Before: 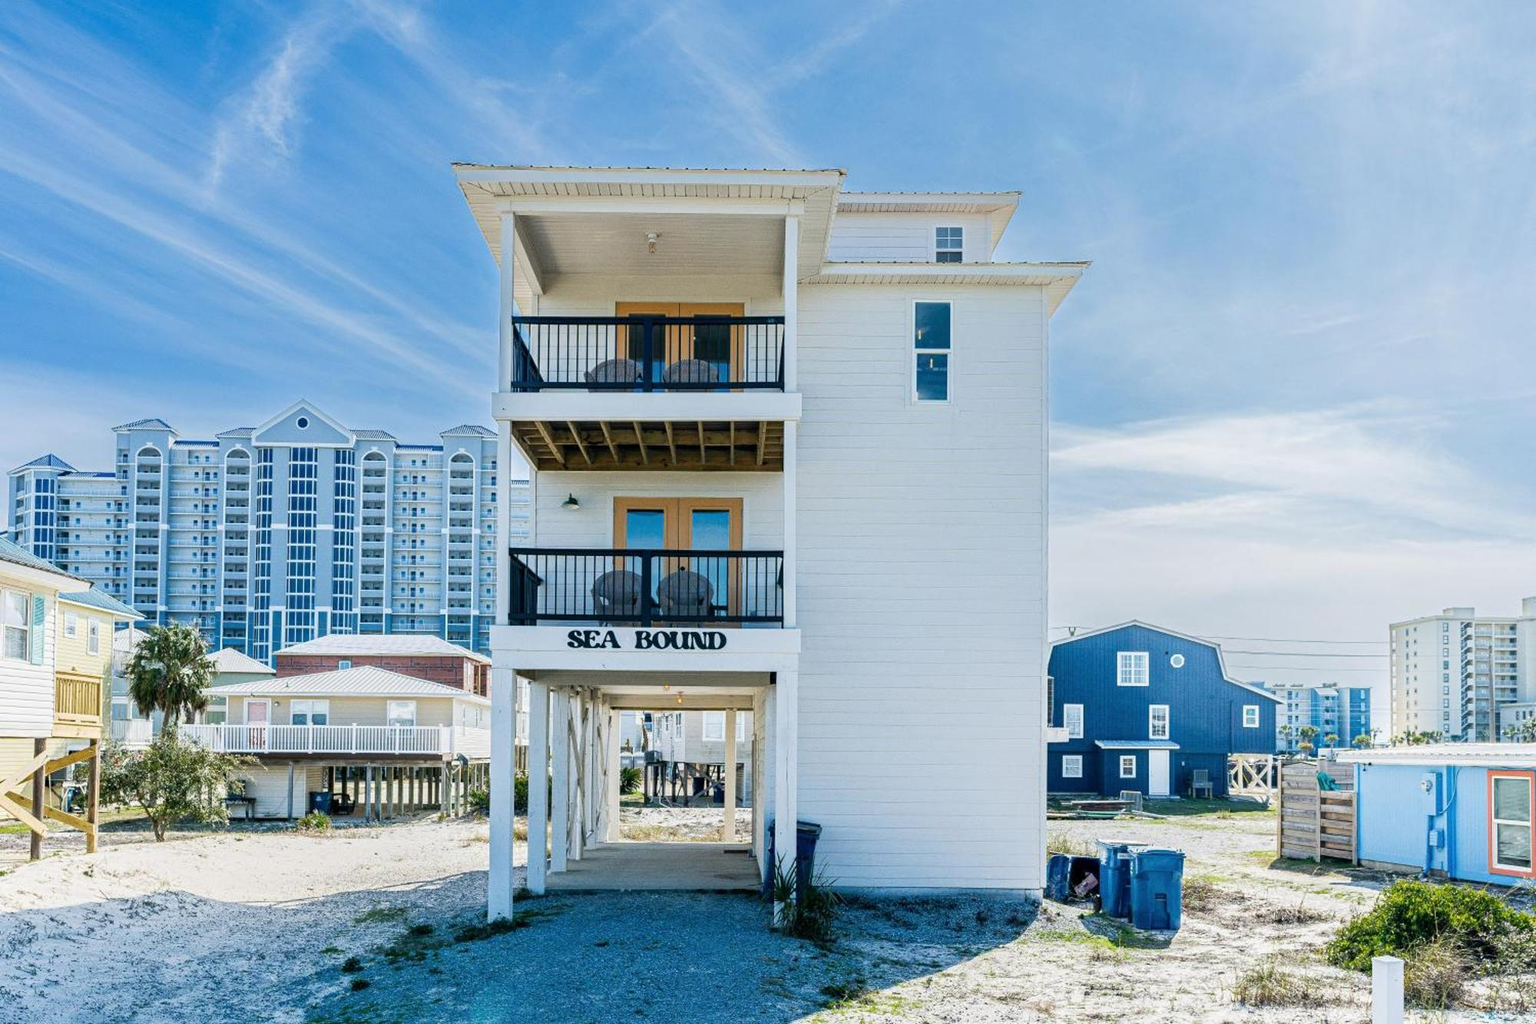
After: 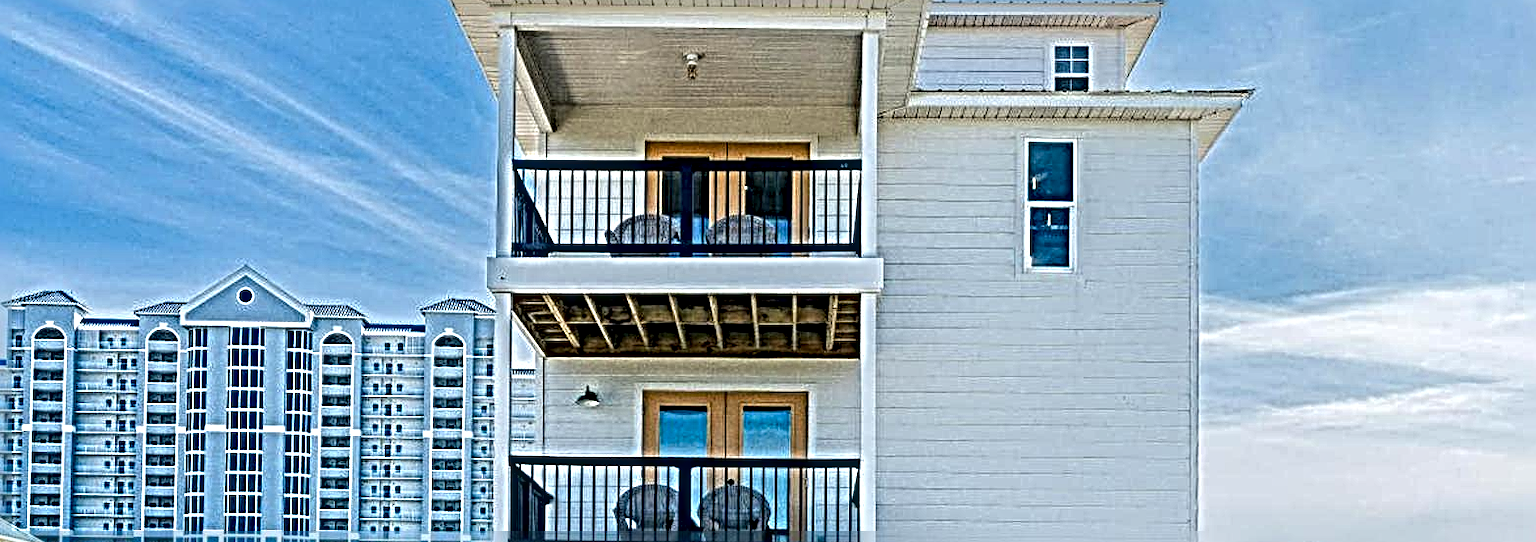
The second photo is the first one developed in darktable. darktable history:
contrast brightness saturation: saturation 0.123
local contrast: detail 150%
sharpen: radius 6.28, amount 1.801, threshold 0.206
crop: left 7.218%, top 18.694%, right 14.507%, bottom 39.817%
